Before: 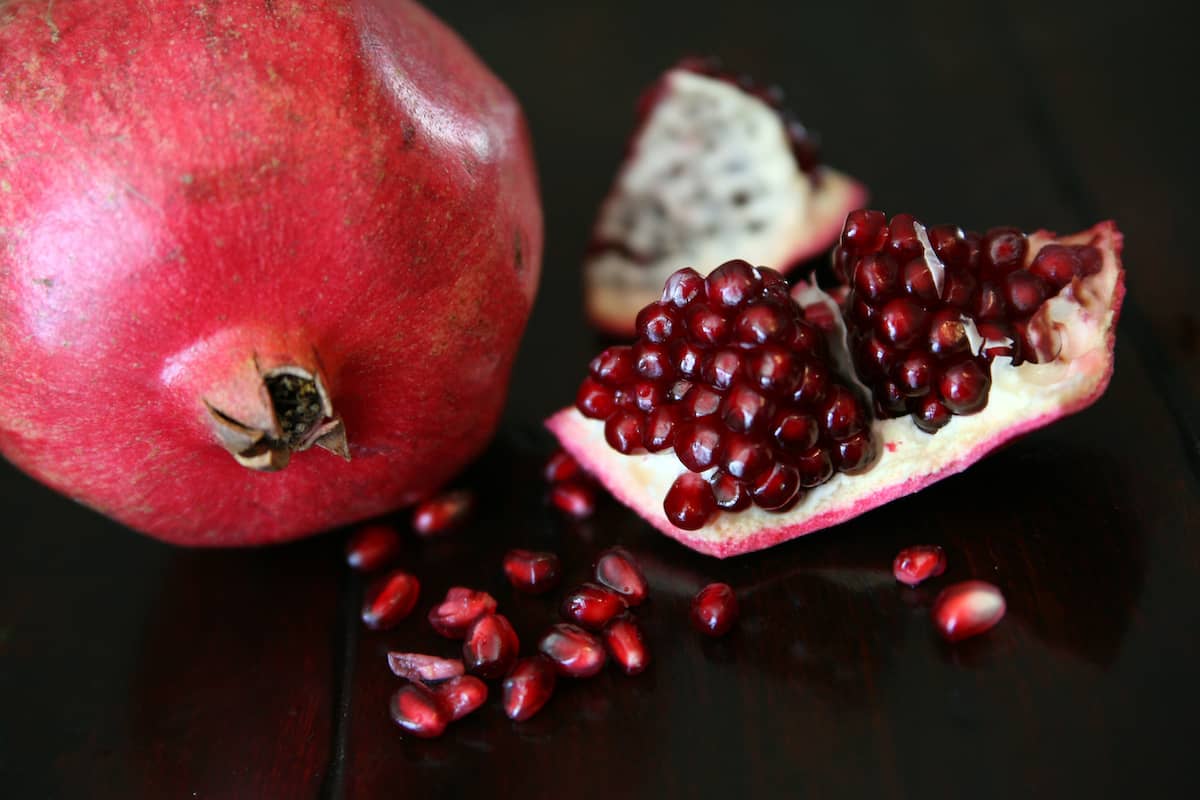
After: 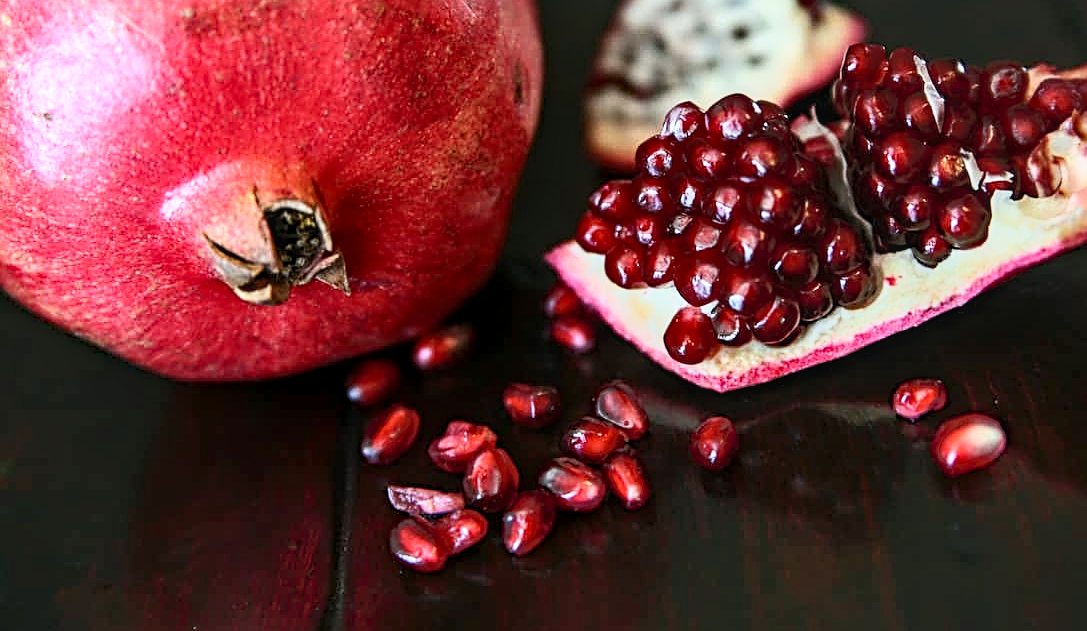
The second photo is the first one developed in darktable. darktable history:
crop: top 20.765%, right 9.364%, bottom 0.327%
contrast brightness saturation: contrast 0.238, brightness 0.086
sharpen: radius 2.578, amount 0.681
levels: gray 59.34%, levels [0, 0.476, 0.951]
base curve: curves: ch0 [(0, 0) (0.472, 0.508) (1, 1)], preserve colors none
shadows and highlights: shadows 62.05, white point adjustment 0.383, highlights -34.37, compress 84.1%
haze removal: compatibility mode true, adaptive false
local contrast: highlights 23%, detail 130%
